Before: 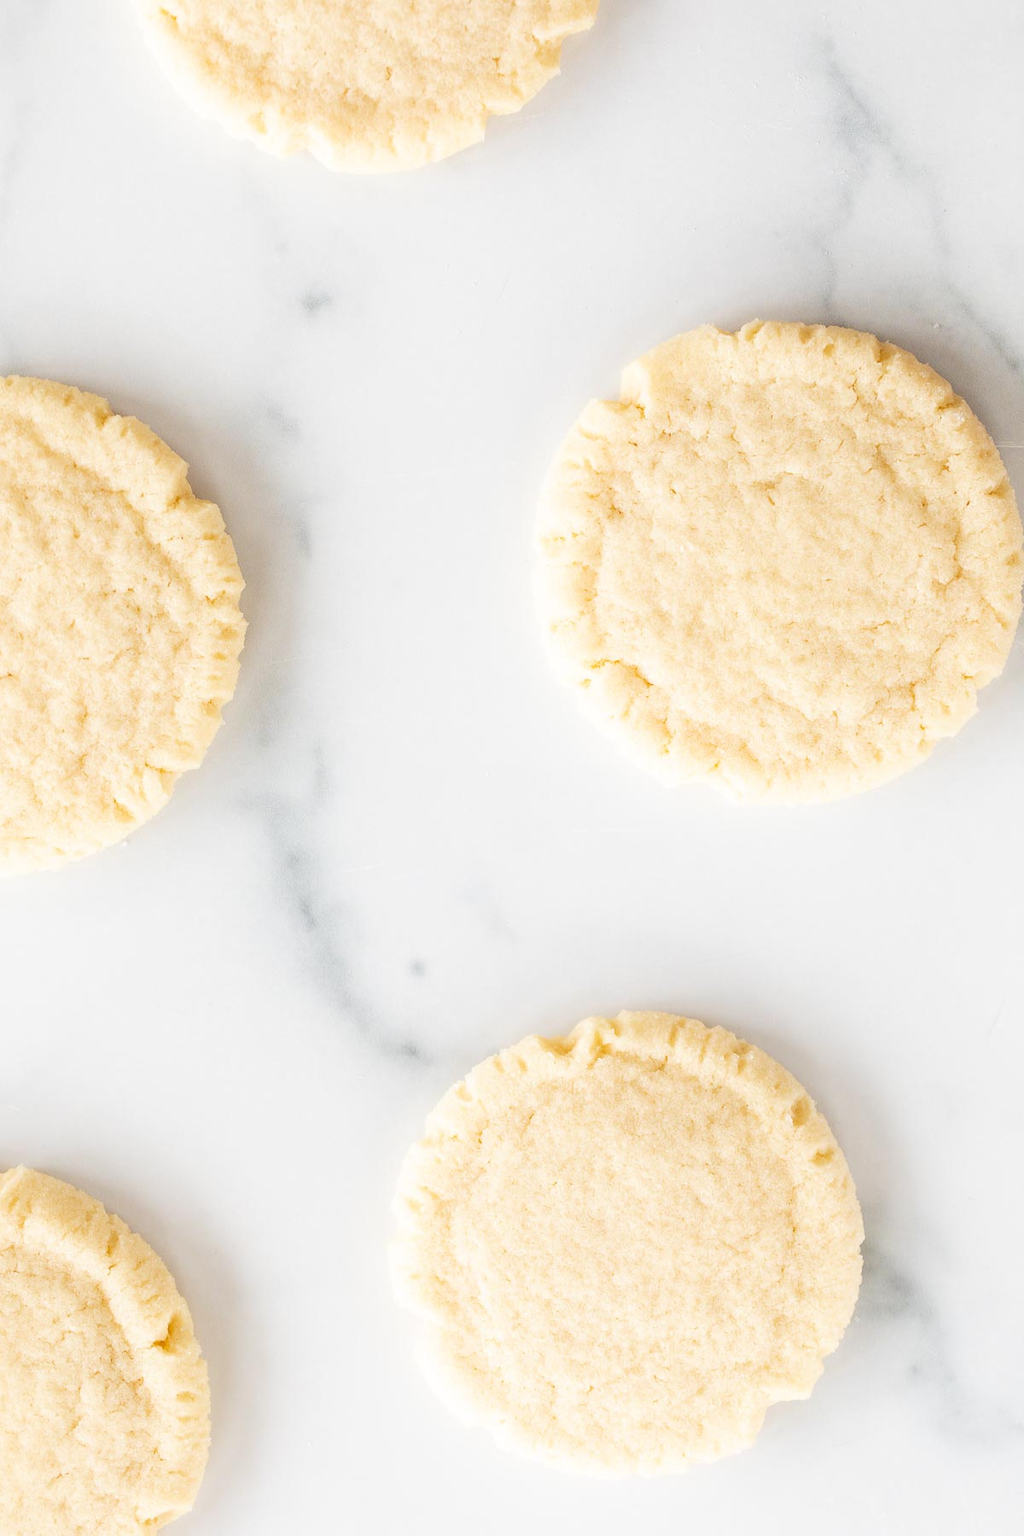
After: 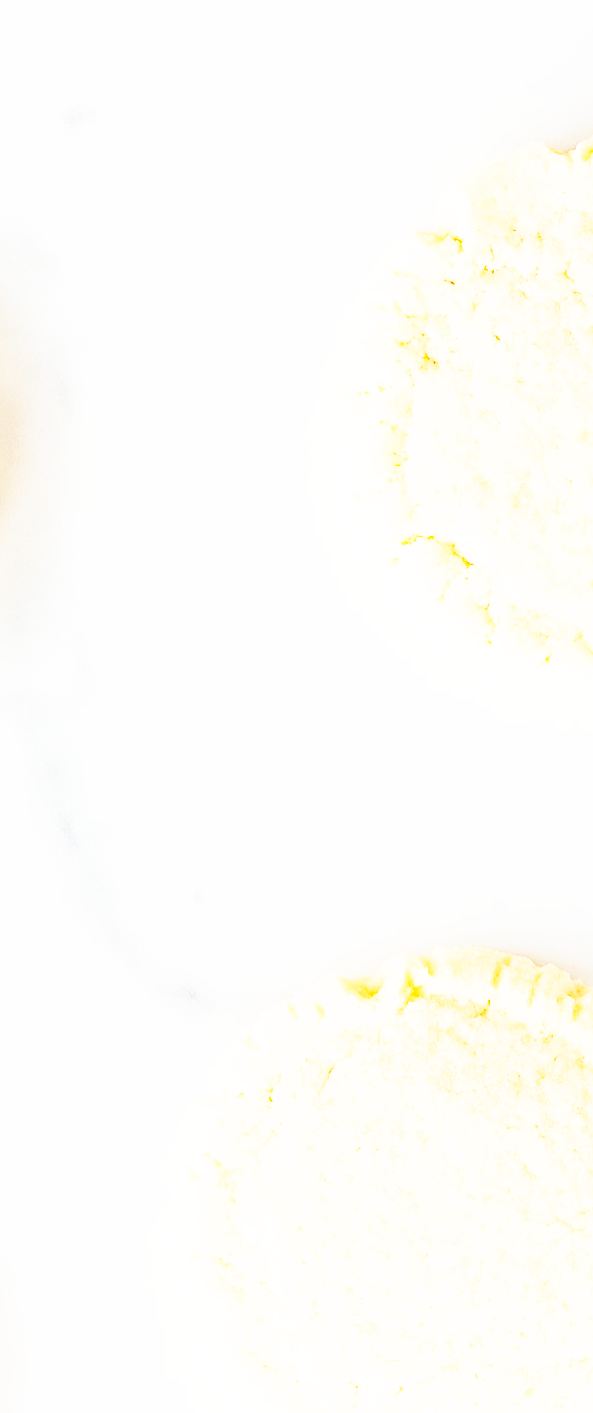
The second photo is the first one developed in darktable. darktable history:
velvia: on, module defaults
base curve: curves: ch0 [(0, 0) (0.007, 0.004) (0.027, 0.03) (0.046, 0.07) (0.207, 0.54) (0.442, 0.872) (0.673, 0.972) (1, 1)], preserve colors none
color contrast: green-magenta contrast 0.85, blue-yellow contrast 1.25, unbound 0
crop and rotate: angle 0.02°, left 24.353%, top 13.219%, right 26.156%, bottom 8.224%
sharpen: on, module defaults
